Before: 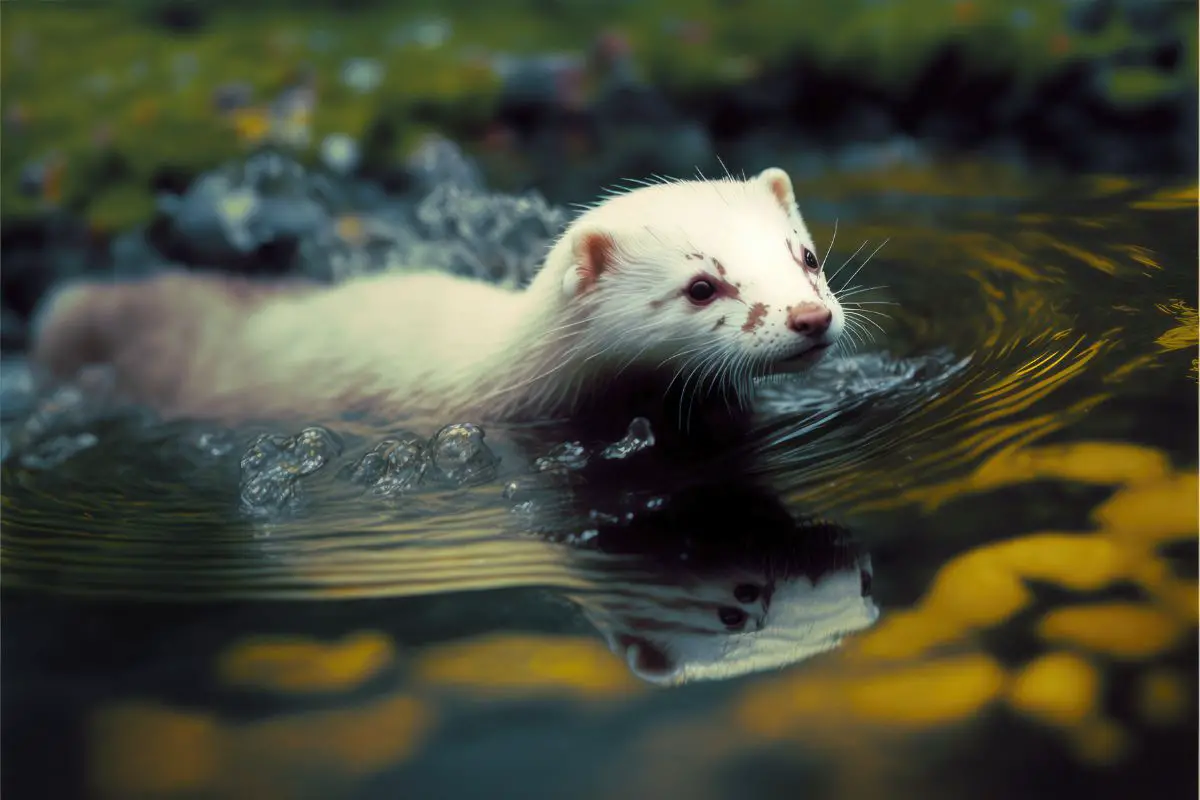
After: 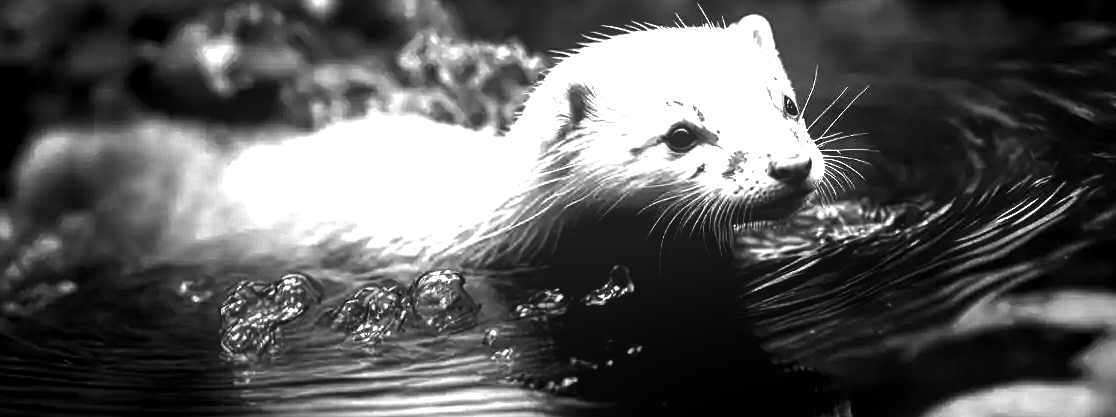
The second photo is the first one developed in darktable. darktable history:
sharpen: on, module defaults
levels: levels [0, 0.618, 1]
crop: left 1.744%, top 19.225%, right 5.069%, bottom 28.357%
color zones: curves: ch0 [(0.004, 0.588) (0.116, 0.636) (0.259, 0.476) (0.423, 0.464) (0.75, 0.5)]; ch1 [(0, 0) (0.143, 0) (0.286, 0) (0.429, 0) (0.571, 0) (0.714, 0) (0.857, 0)]
local contrast: on, module defaults
exposure: black level correction 0, exposure 0.95 EV, compensate exposure bias true, compensate highlight preservation false
color balance: lift [0.991, 1, 1, 1], gamma [0.996, 1, 1, 1], input saturation 98.52%, contrast 20.34%, output saturation 103.72%
white balance: red 1.066, blue 1.119
